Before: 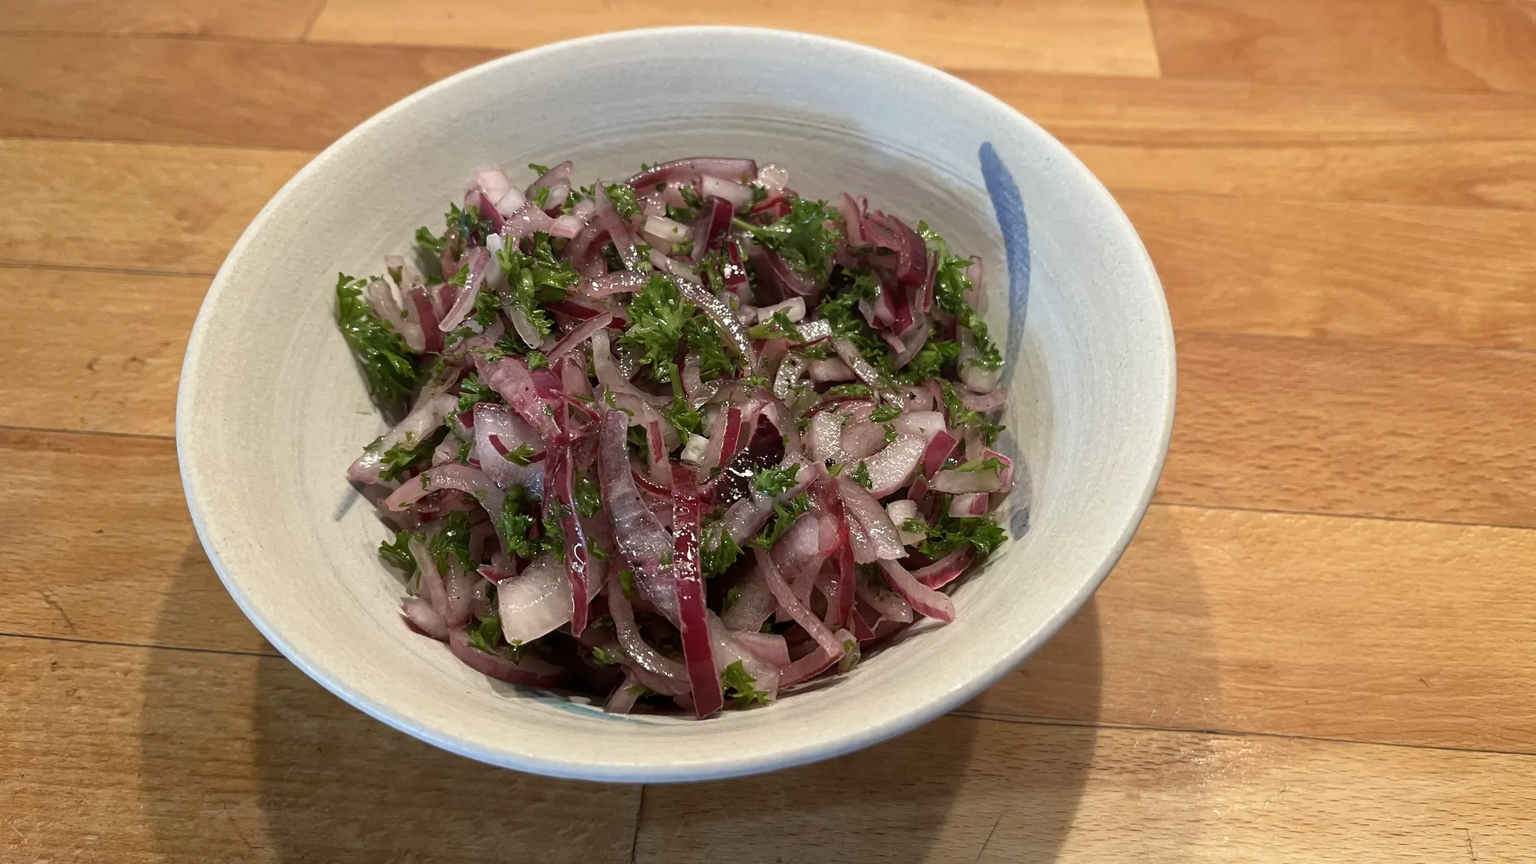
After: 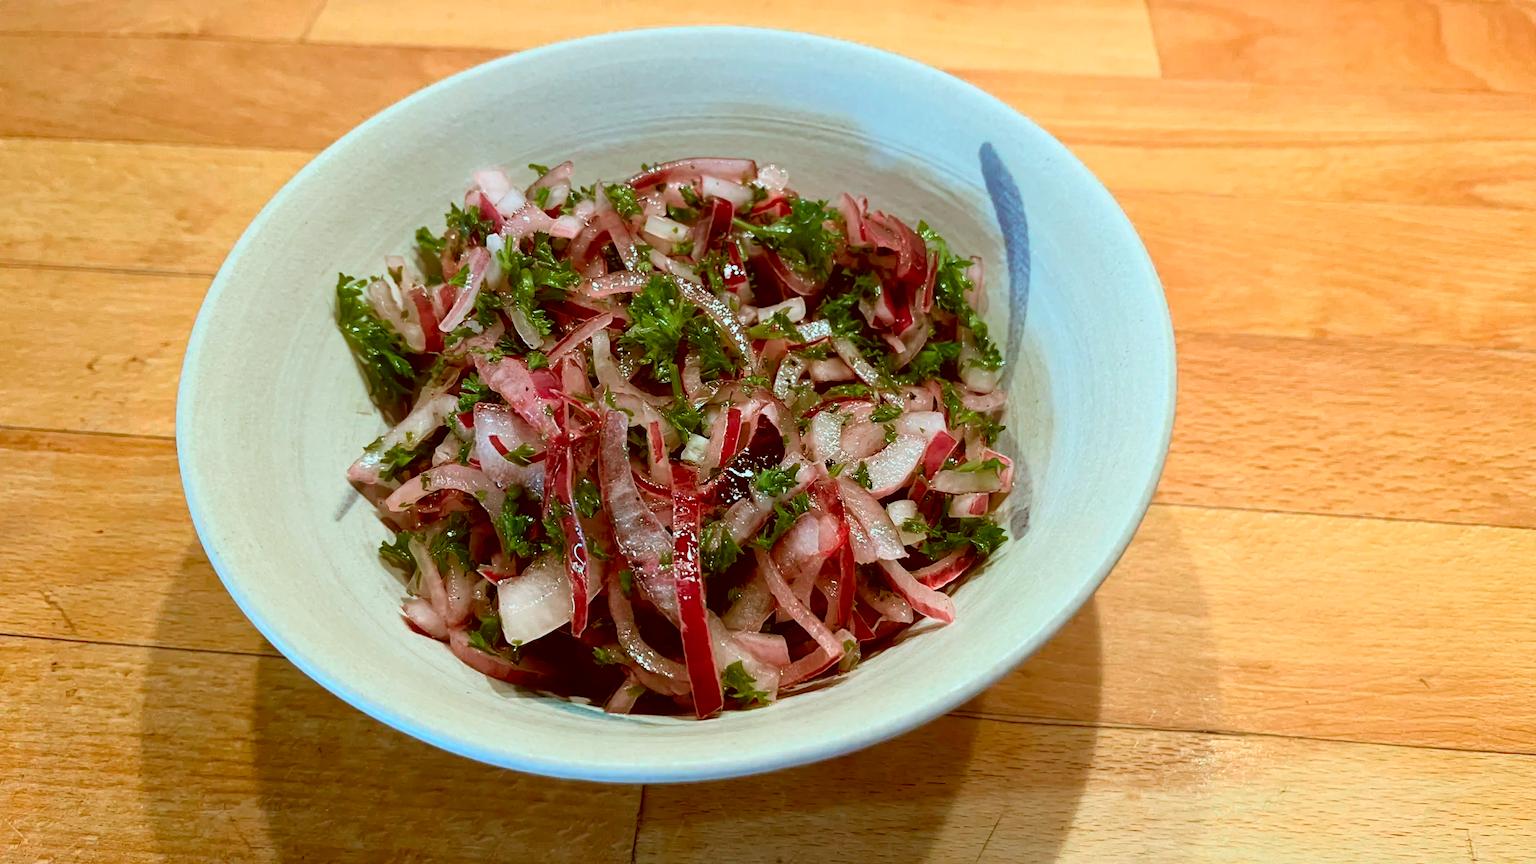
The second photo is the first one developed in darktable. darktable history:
color zones: curves: ch0 [(0, 0.465) (0.092, 0.596) (0.289, 0.464) (0.429, 0.453) (0.571, 0.464) (0.714, 0.455) (0.857, 0.462) (1, 0.465)]
contrast brightness saturation: contrast 0.195, brightness 0.17, saturation 0.223
exposure: black level correction 0.009, exposure -0.163 EV, compensate highlight preservation false
color correction: highlights a* -14.51, highlights b* -16.01, shadows a* 10.83, shadows b* 29.93
